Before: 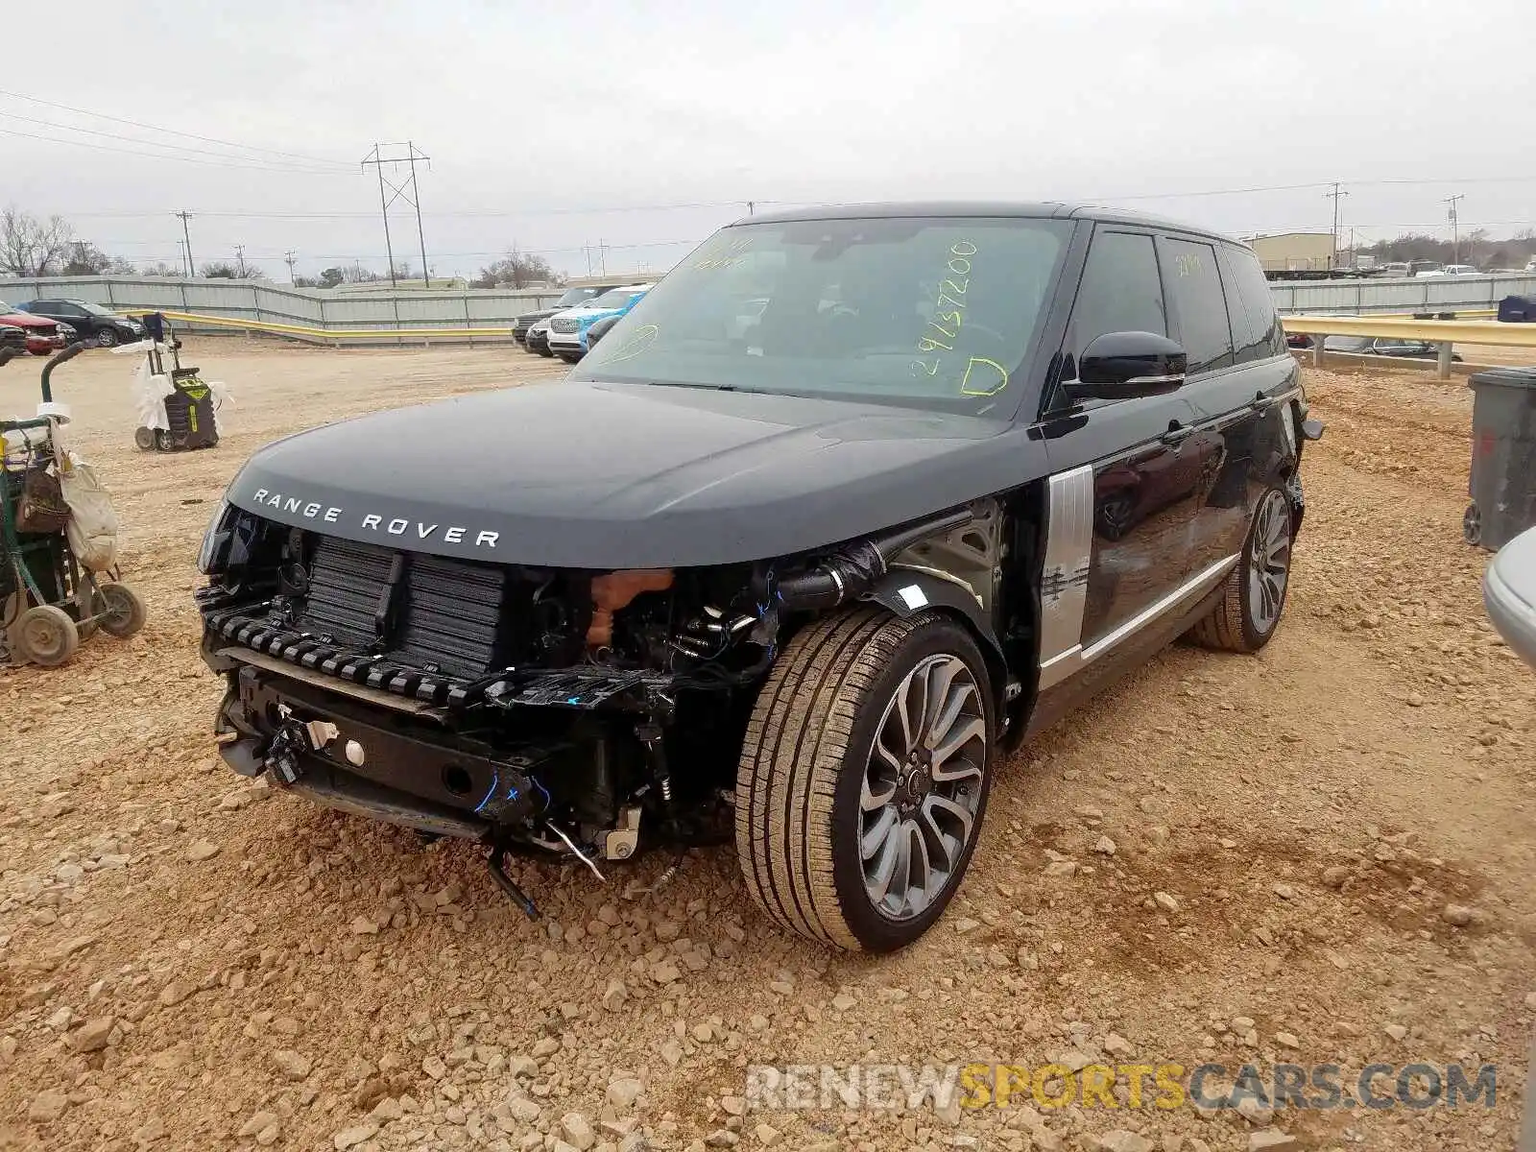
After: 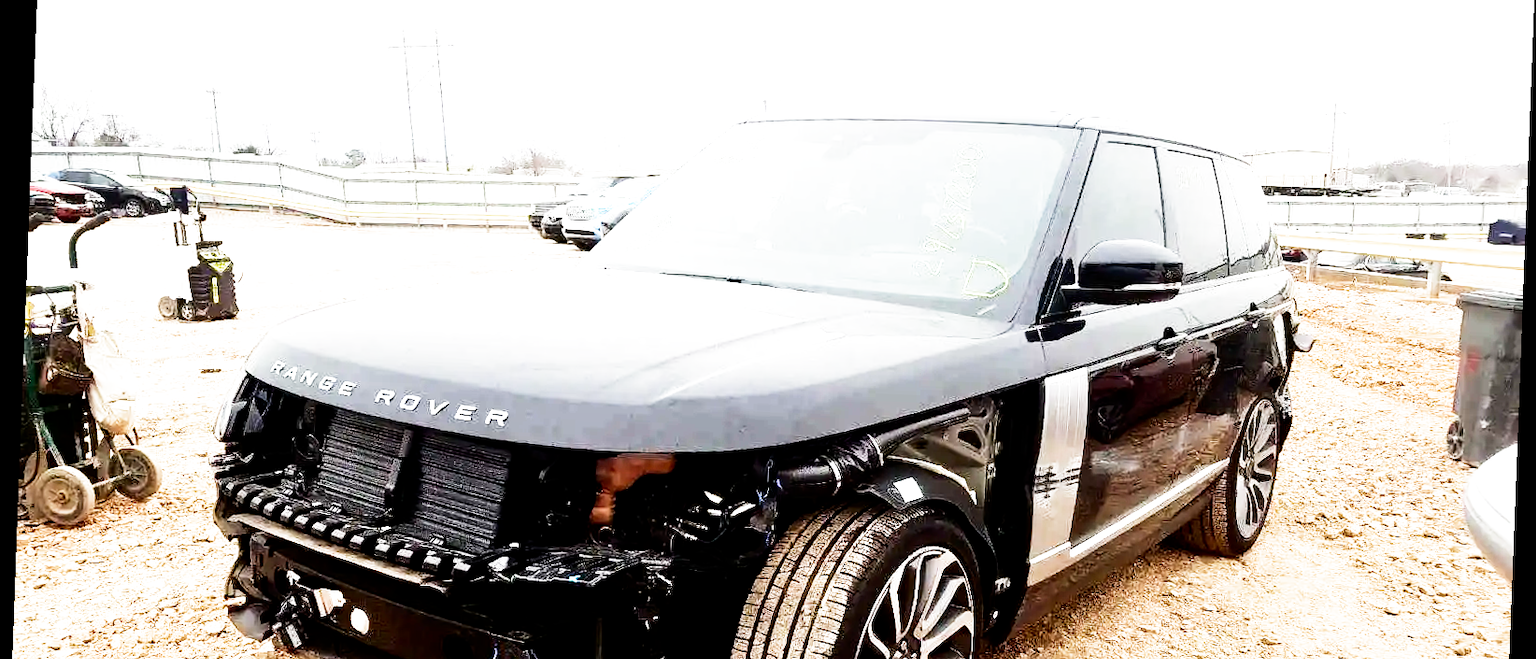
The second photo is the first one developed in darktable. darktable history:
crop and rotate: top 10.605%, bottom 33.274%
filmic rgb: middle gray luminance 12.74%, black relative exposure -10.13 EV, white relative exposure 3.47 EV, threshold 6 EV, target black luminance 0%, hardness 5.74, latitude 44.69%, contrast 1.221, highlights saturation mix 5%, shadows ↔ highlights balance 26.78%, add noise in highlights 0, preserve chrominance no, color science v3 (2019), use custom middle-gray values true, iterations of high-quality reconstruction 0, contrast in highlights soft, enable highlight reconstruction true
rotate and perspective: rotation 2.17°, automatic cropping off
exposure: black level correction 0, exposure 0.5 EV, compensate exposure bias true, compensate highlight preservation false
tone equalizer: -8 EV -1.08 EV, -7 EV -1.01 EV, -6 EV -0.867 EV, -5 EV -0.578 EV, -3 EV 0.578 EV, -2 EV 0.867 EV, -1 EV 1.01 EV, +0 EV 1.08 EV, edges refinement/feathering 500, mask exposure compensation -1.57 EV, preserve details no
shadows and highlights: shadows -30, highlights 30
